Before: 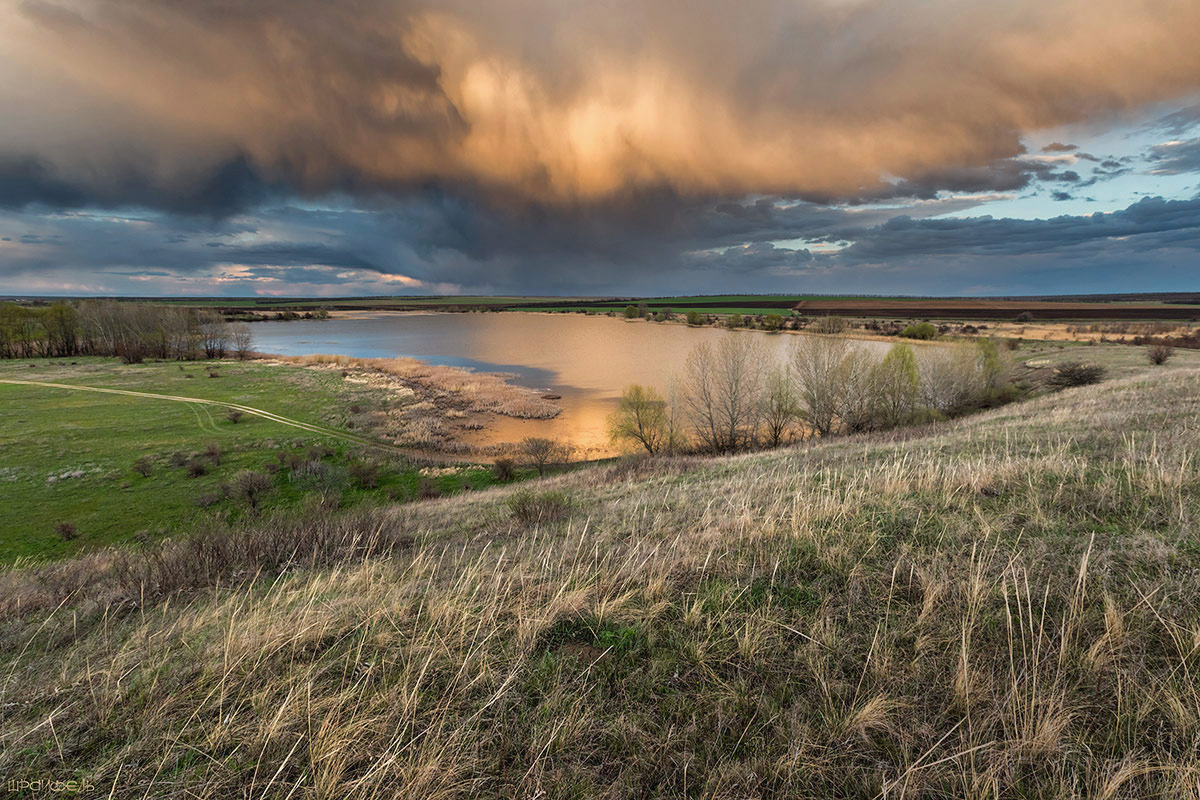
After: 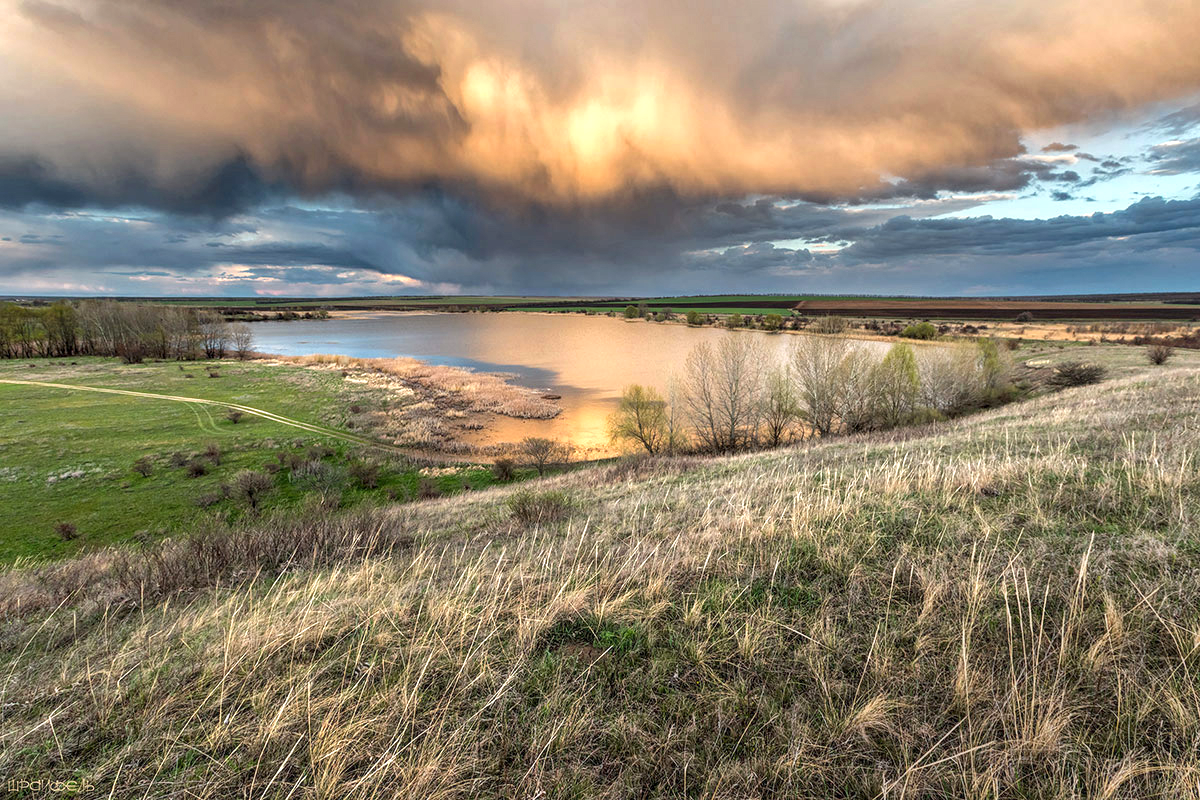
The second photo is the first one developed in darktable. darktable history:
local contrast: on, module defaults
exposure: exposure 0.605 EV, compensate exposure bias true, compensate highlight preservation false
